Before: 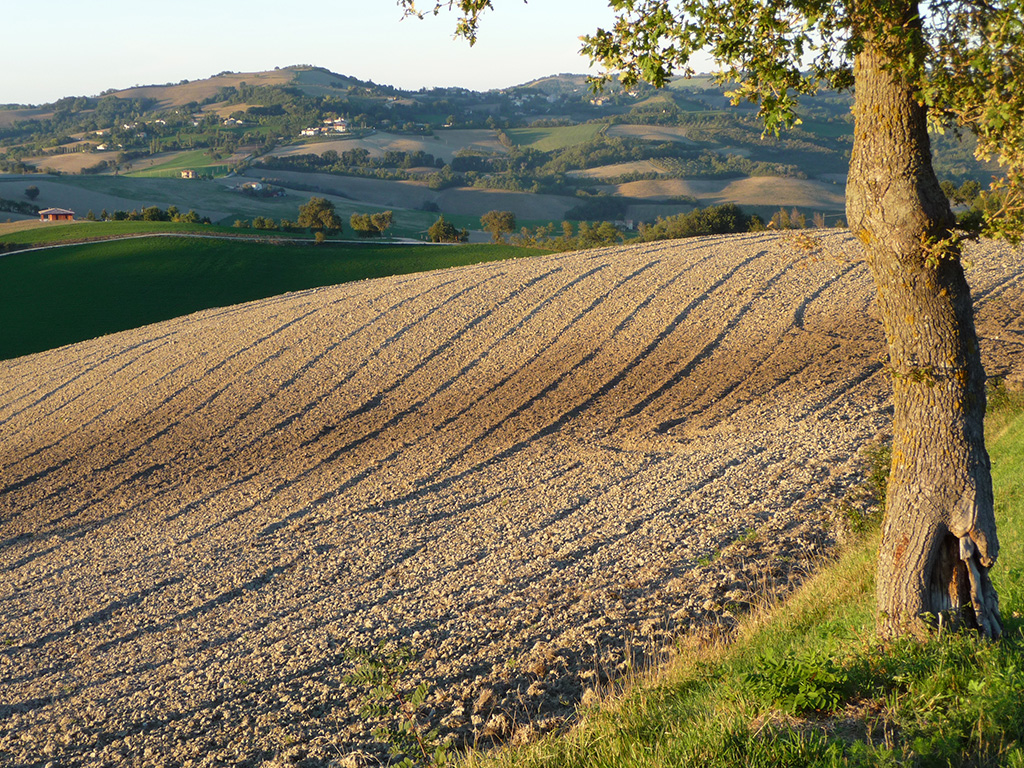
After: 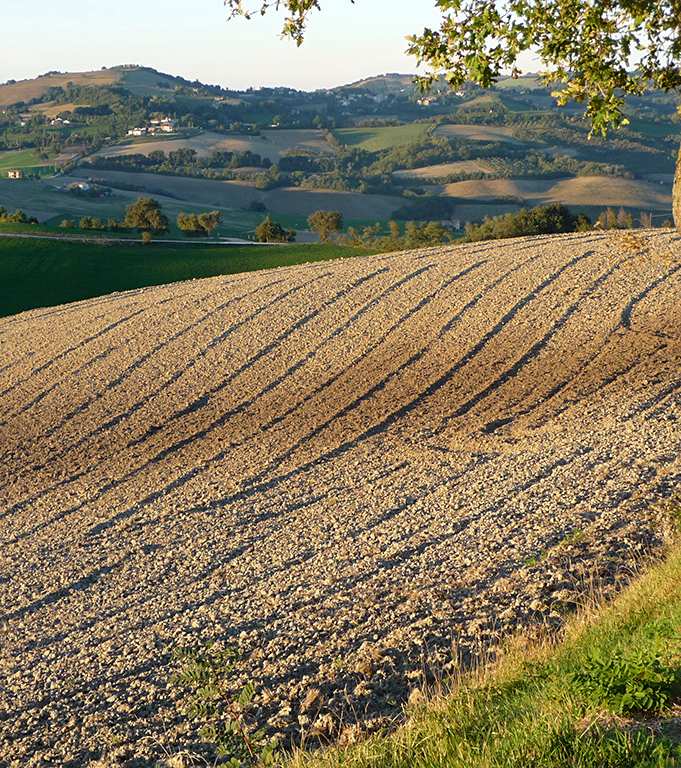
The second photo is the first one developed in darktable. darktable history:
haze removal: compatibility mode true, adaptive false
crop: left 16.898%, right 16.502%
sharpen: amount 0.211
